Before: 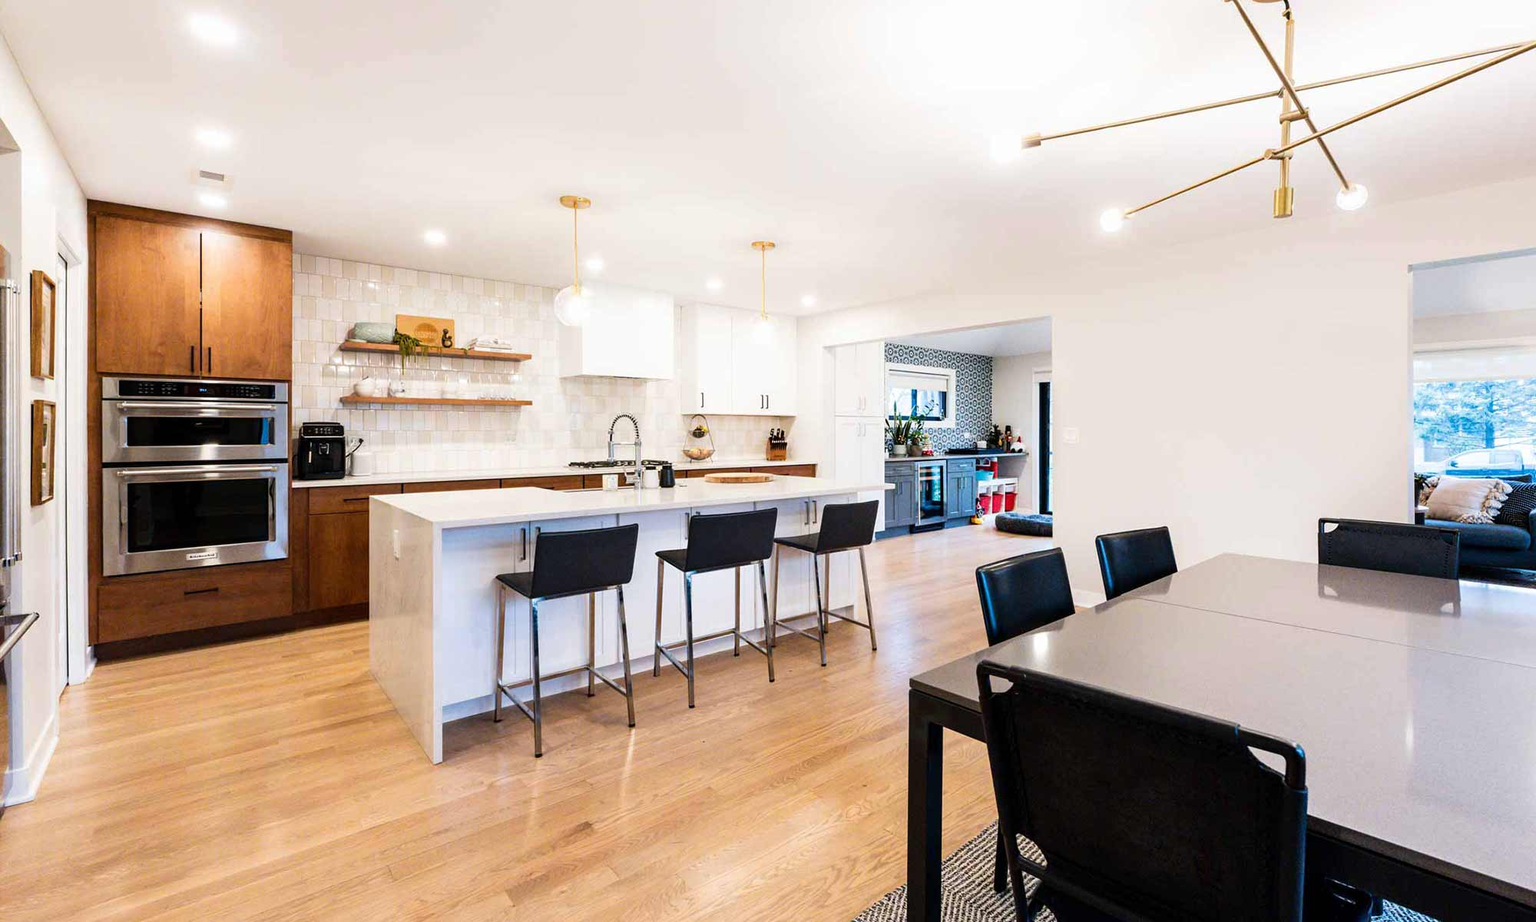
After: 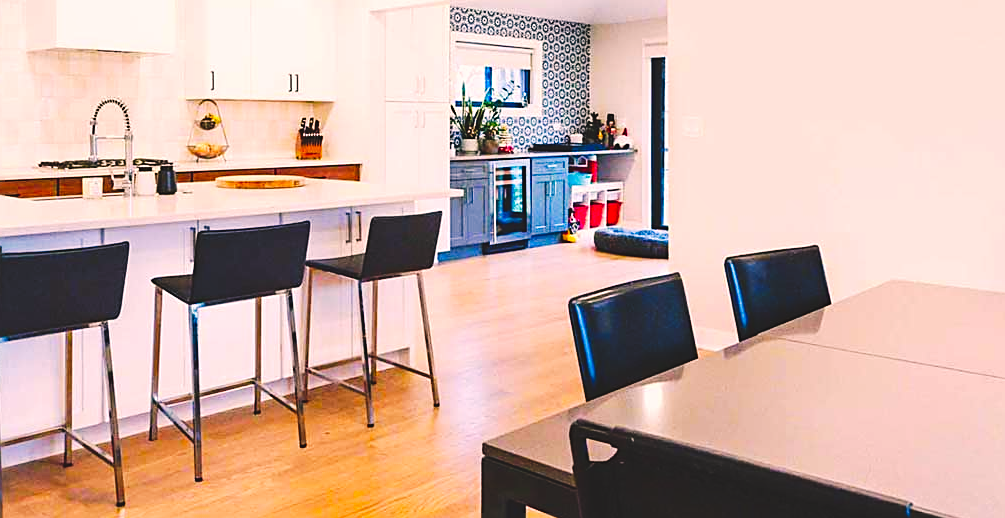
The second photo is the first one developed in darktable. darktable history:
exposure: black level correction -0.035, exposure -0.497 EV, compensate exposure bias true, compensate highlight preservation false
sharpen: on, module defaults
levels: levels [0, 0.435, 0.917]
crop: left 35.109%, top 36.702%, right 14.613%, bottom 20.056%
tone curve: curves: ch0 [(0, 0) (0.003, 0) (0.011, 0.001) (0.025, 0.003) (0.044, 0.005) (0.069, 0.011) (0.1, 0.021) (0.136, 0.035) (0.177, 0.079) (0.224, 0.134) (0.277, 0.219) (0.335, 0.315) (0.399, 0.42) (0.468, 0.529) (0.543, 0.636) (0.623, 0.727) (0.709, 0.805) (0.801, 0.88) (0.898, 0.957) (1, 1)], preserve colors none
color balance rgb: highlights gain › chroma 4.406%, highlights gain › hue 32.56°, perceptual saturation grading › global saturation 25.252%, global vibrance 14.631%
shadows and highlights: shadows 25.45, highlights -26.13, highlights color adjustment 0.59%
tone equalizer: edges refinement/feathering 500, mask exposure compensation -1.57 EV, preserve details guided filter
